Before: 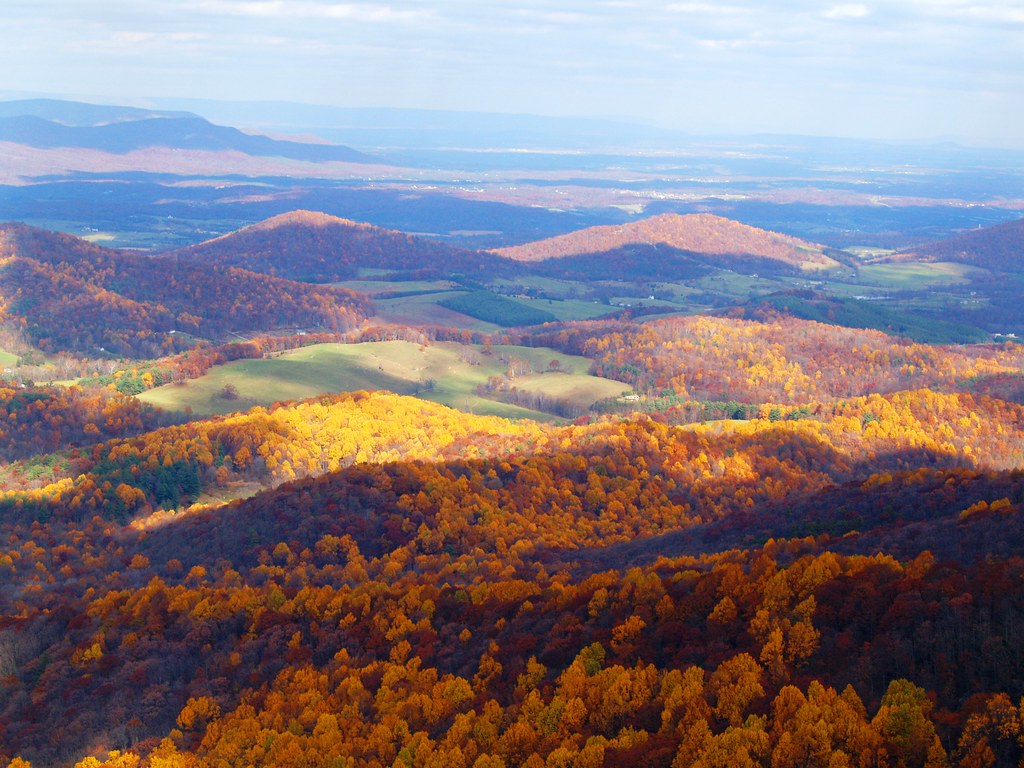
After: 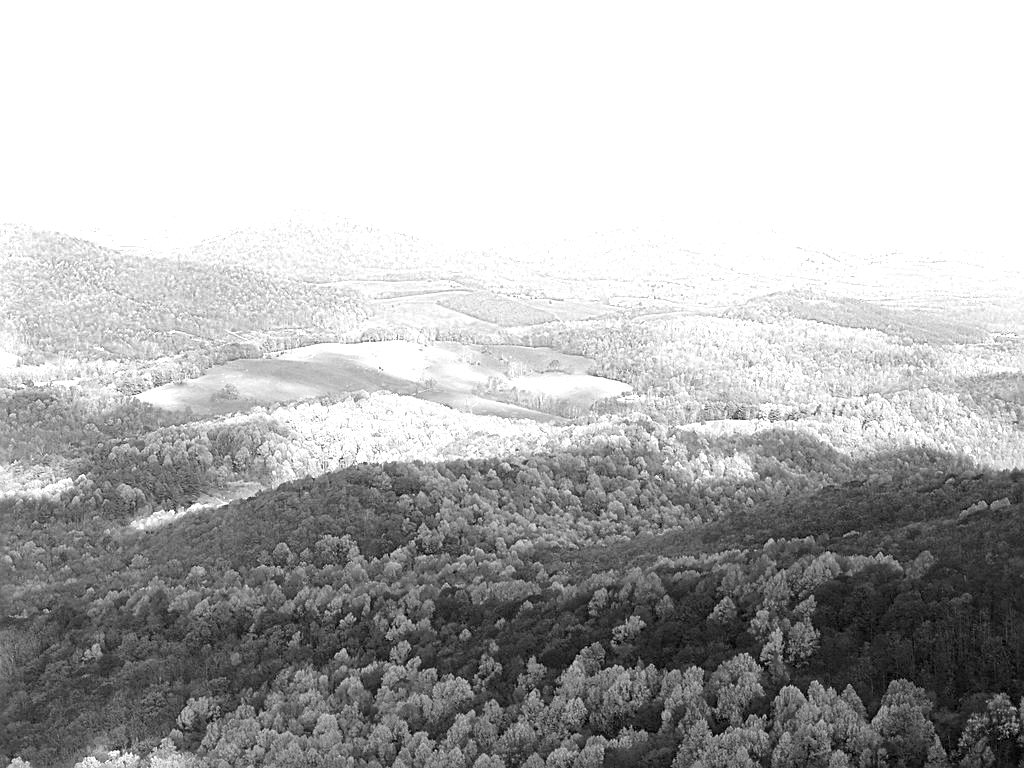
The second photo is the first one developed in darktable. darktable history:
exposure: black level correction 0.001, exposure 1.127 EV, compensate highlight preservation false
sharpen: on, module defaults
color zones: curves: ch0 [(0, 0.613) (0.01, 0.613) (0.245, 0.448) (0.498, 0.529) (0.642, 0.665) (0.879, 0.777) (0.99, 0.613)]; ch1 [(0, 0) (0.143, 0) (0.286, 0) (0.429, 0) (0.571, 0) (0.714, 0) (0.857, 0)]
